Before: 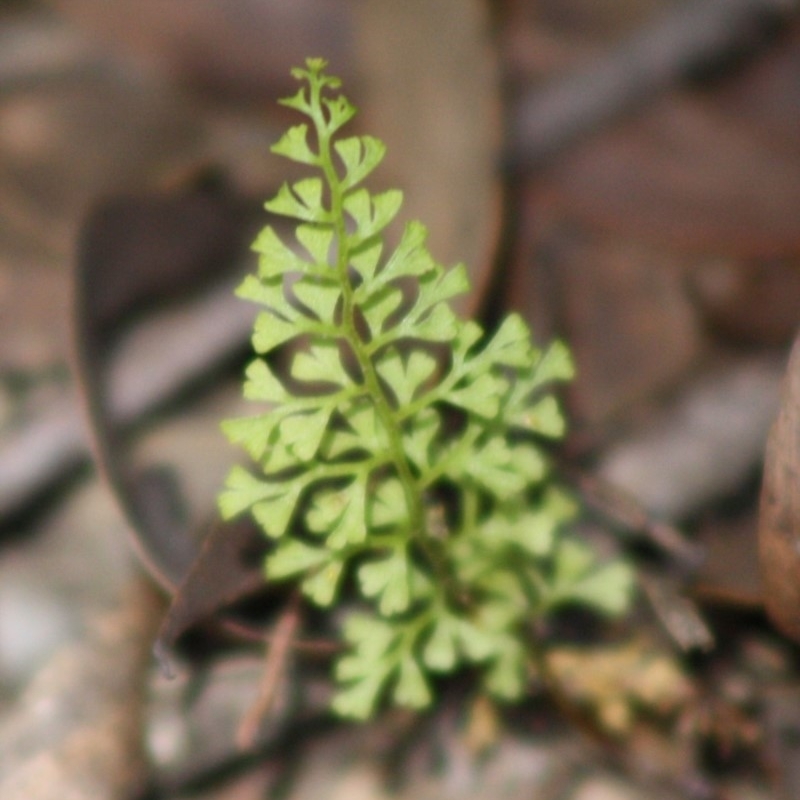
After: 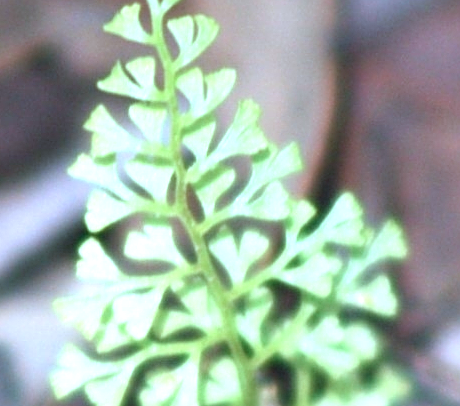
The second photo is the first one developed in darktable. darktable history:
exposure: black level correction 0, exposure 1.199 EV, compensate highlight preservation false
crop: left 20.914%, top 15.183%, right 21.528%, bottom 33.948%
color calibration: illuminant custom, x 0.363, y 0.385, temperature 4521 K
color correction: highlights a* -10.58, highlights b* -19.64
sharpen: on, module defaults
